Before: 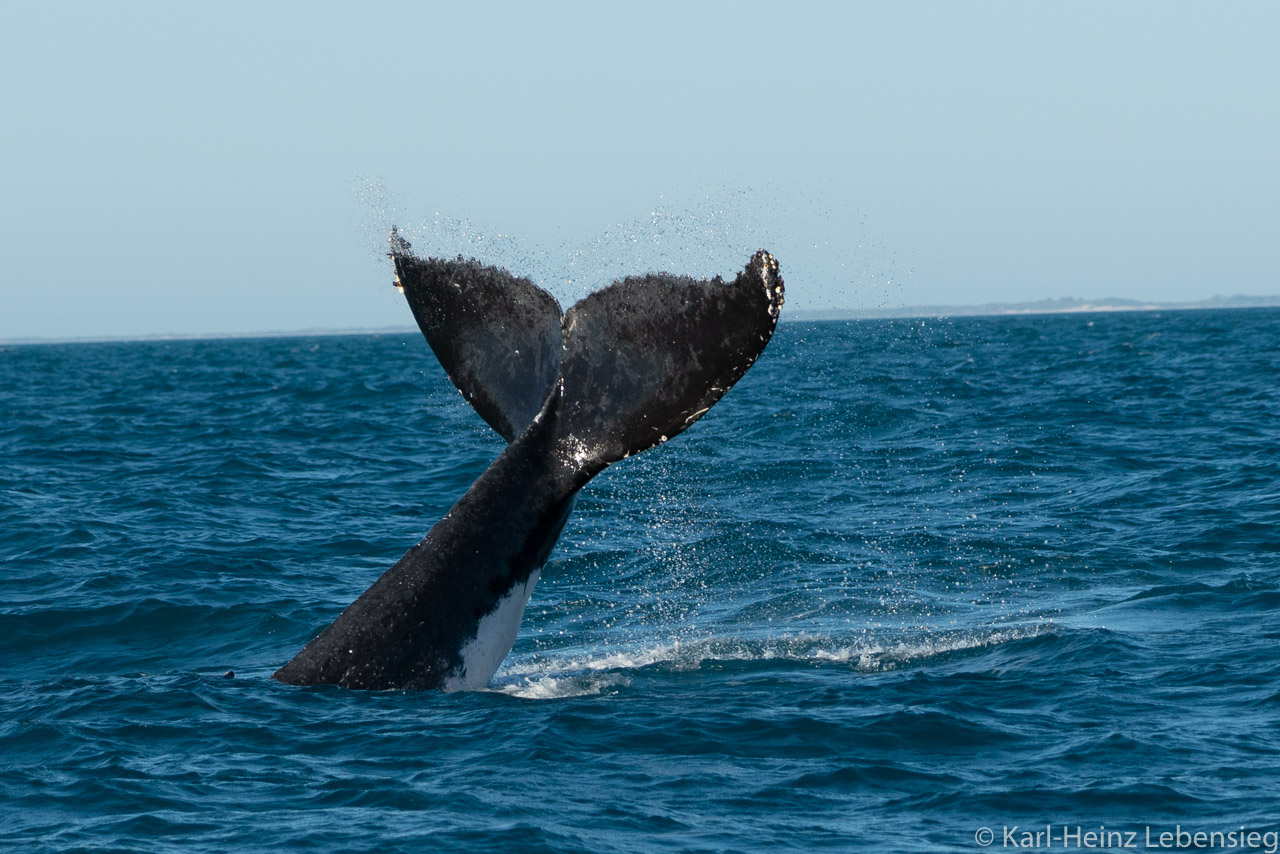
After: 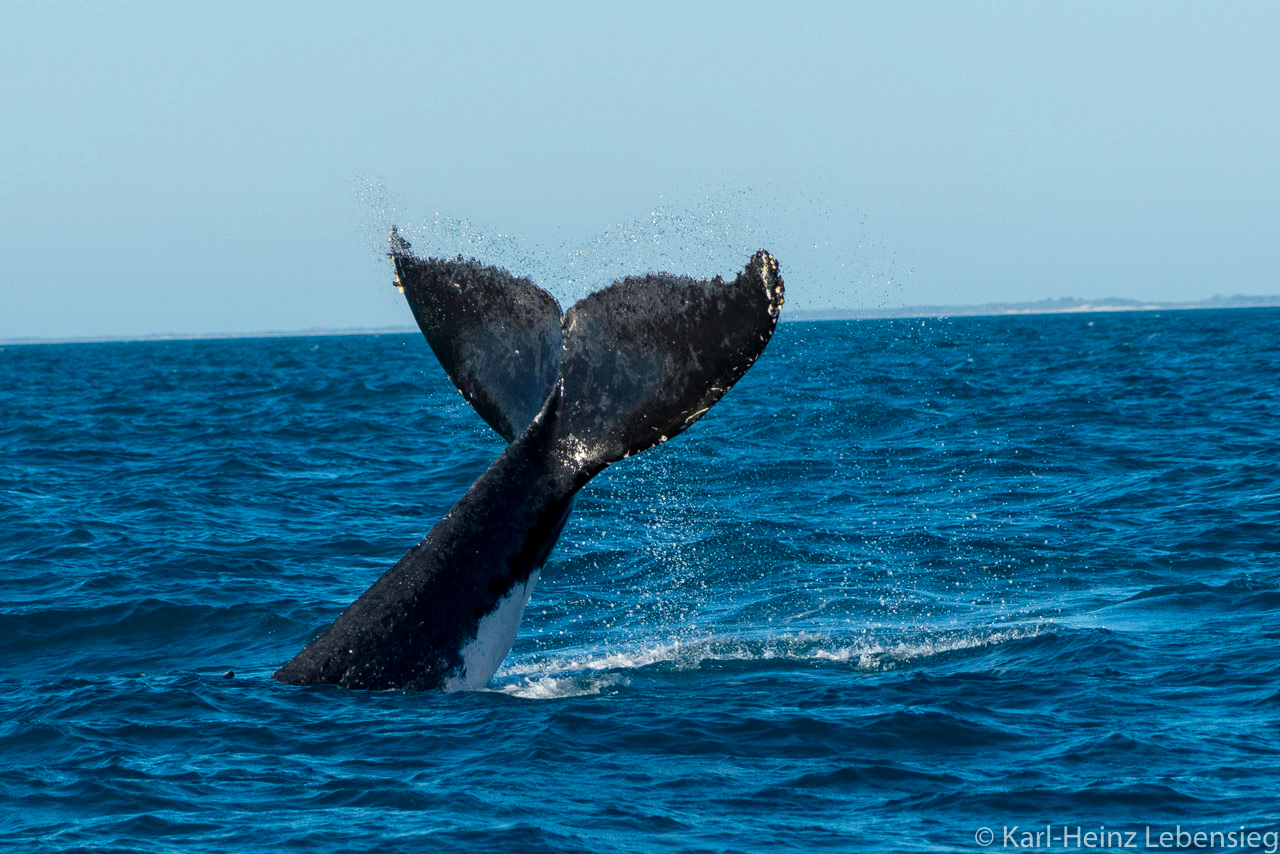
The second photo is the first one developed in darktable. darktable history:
color balance rgb: shadows lift › chroma 3.149%, shadows lift › hue 242.69°, perceptual saturation grading › global saturation 30.723%, global vibrance 20%
local contrast: on, module defaults
